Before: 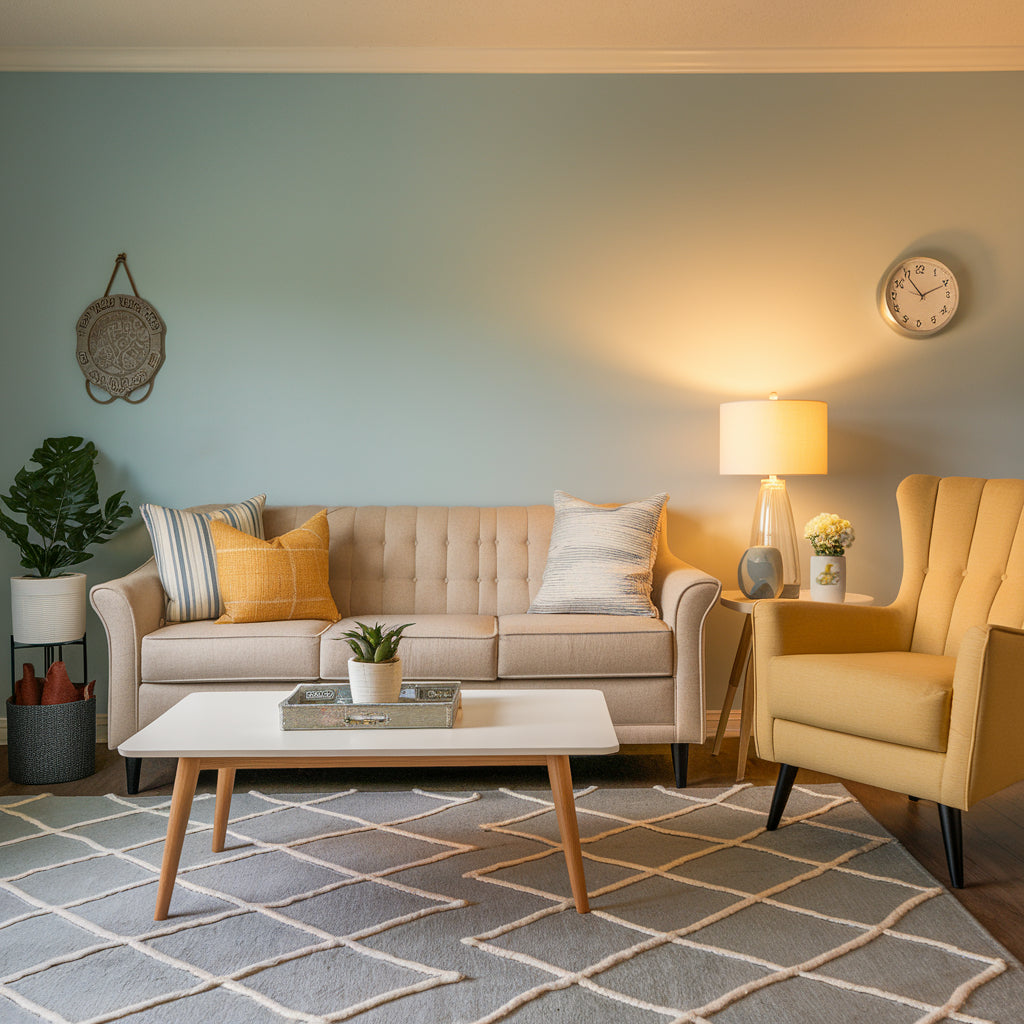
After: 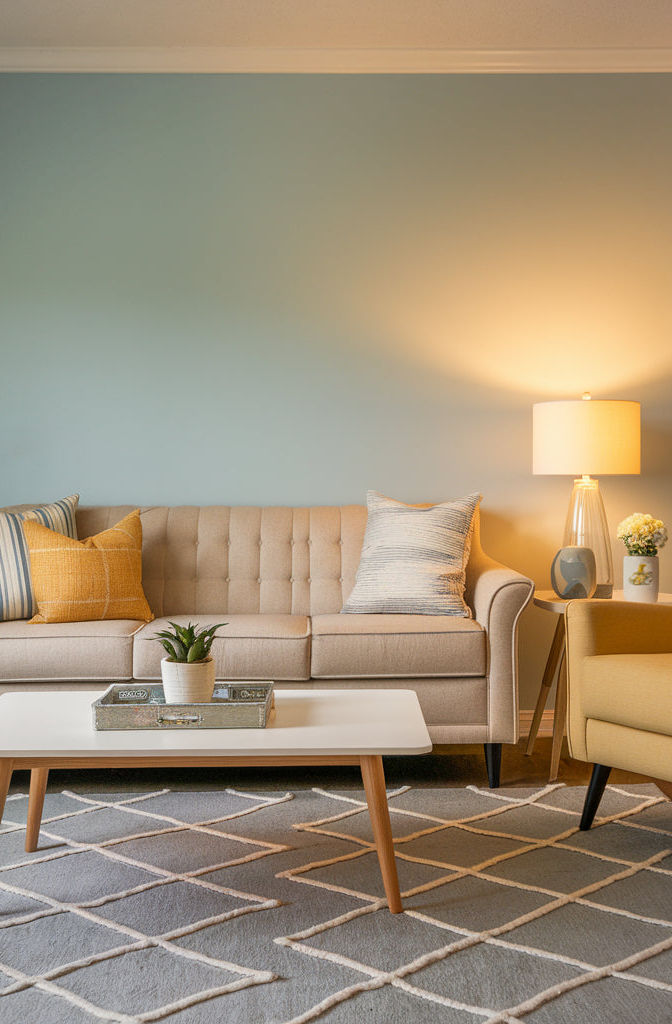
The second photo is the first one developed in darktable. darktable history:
crop and rotate: left 18.289%, right 16.064%
vignetting: fall-off radius 60.94%, brightness -0.285
